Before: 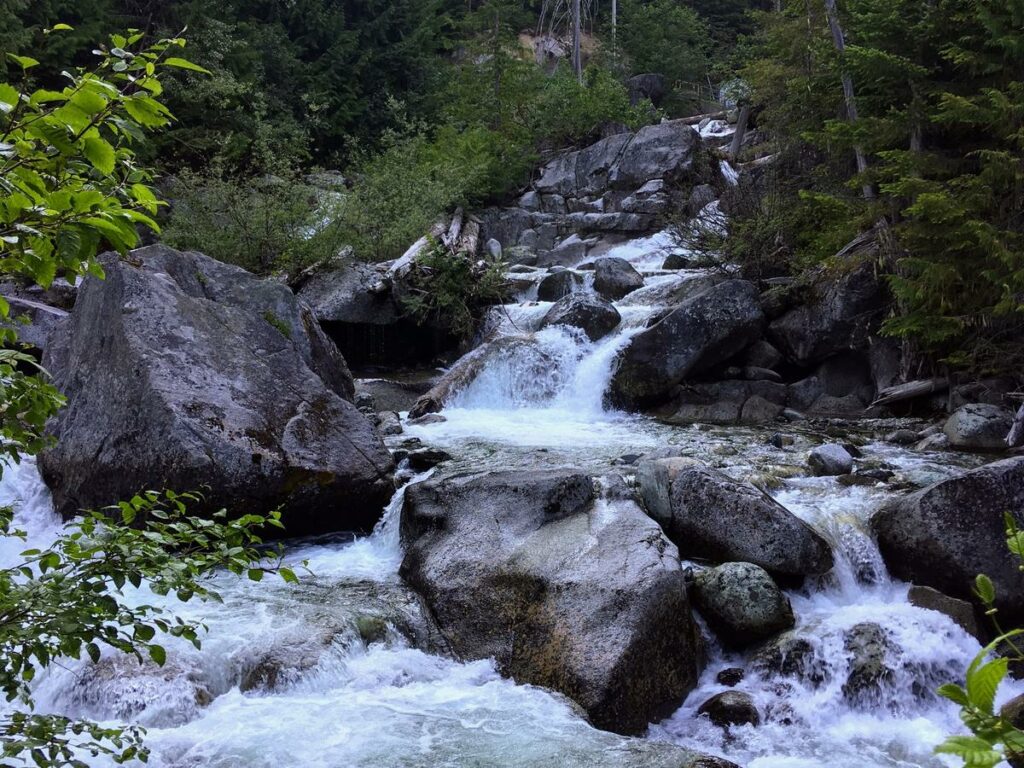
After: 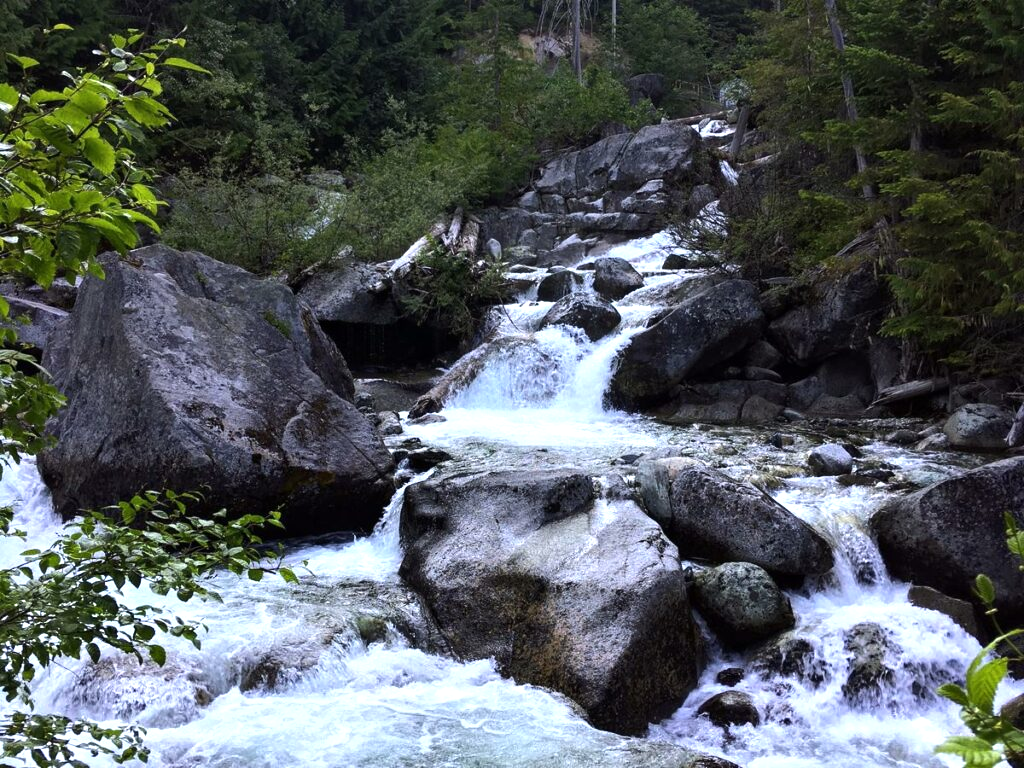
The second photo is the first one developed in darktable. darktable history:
shadows and highlights: shadows 12, white point adjustment 1.2, soften with gaussian
tone equalizer: -8 EV 0.001 EV, -7 EV -0.002 EV, -6 EV 0.002 EV, -5 EV -0.03 EV, -4 EV -0.116 EV, -3 EV -0.169 EV, -2 EV 0.24 EV, -1 EV 0.702 EV, +0 EV 0.493 EV
